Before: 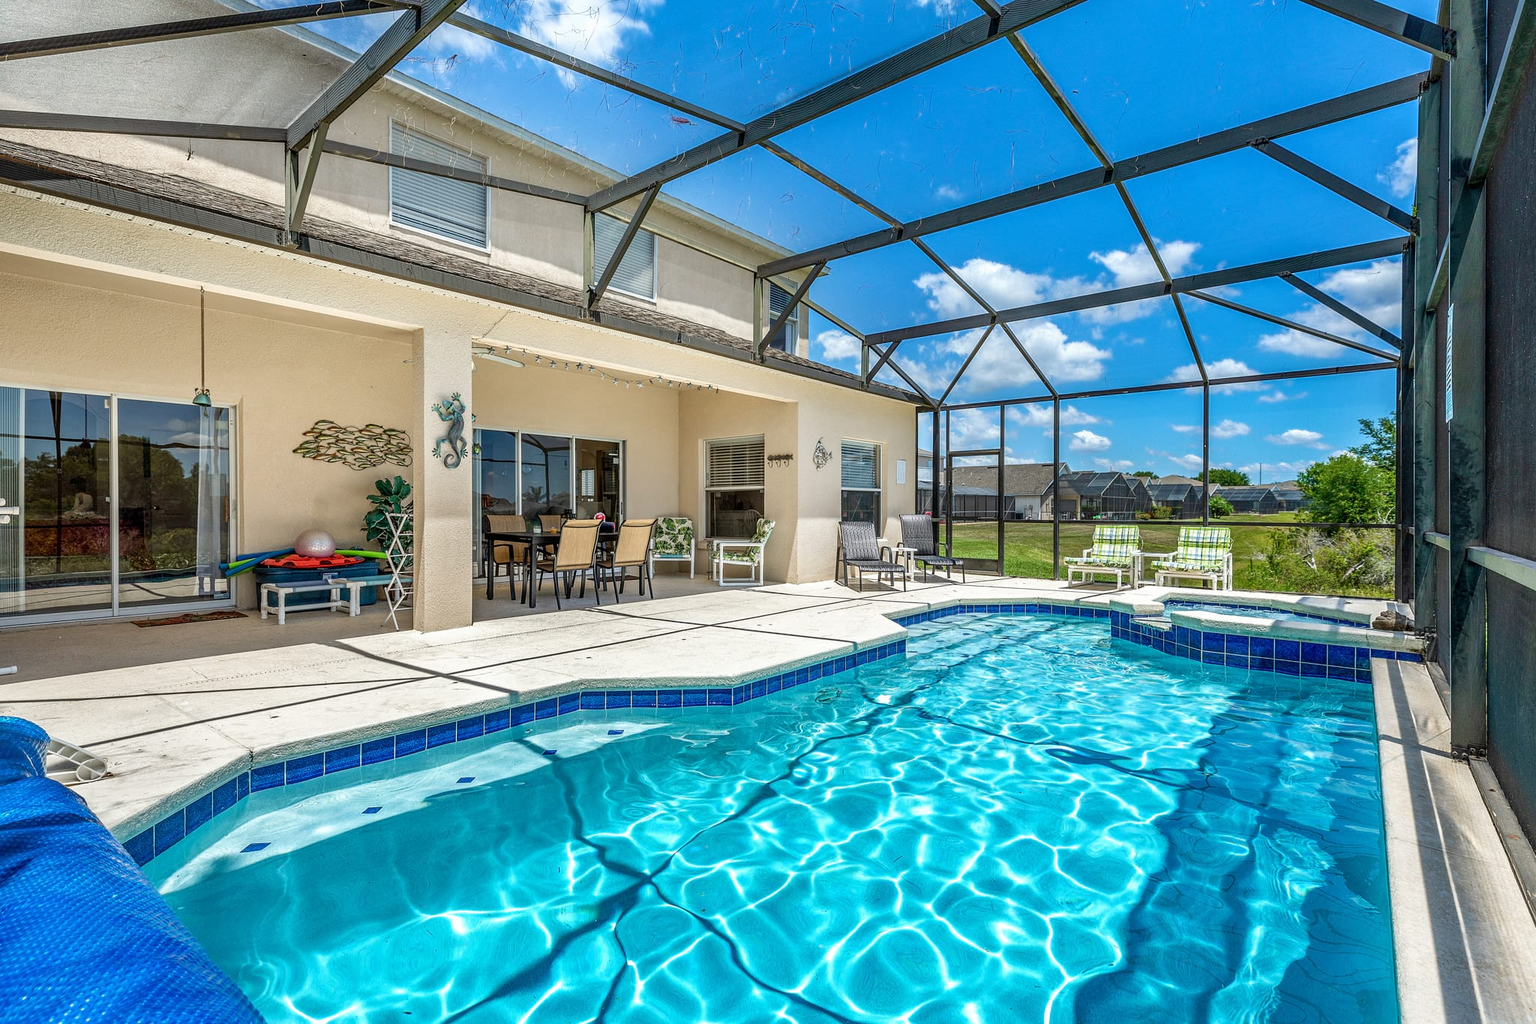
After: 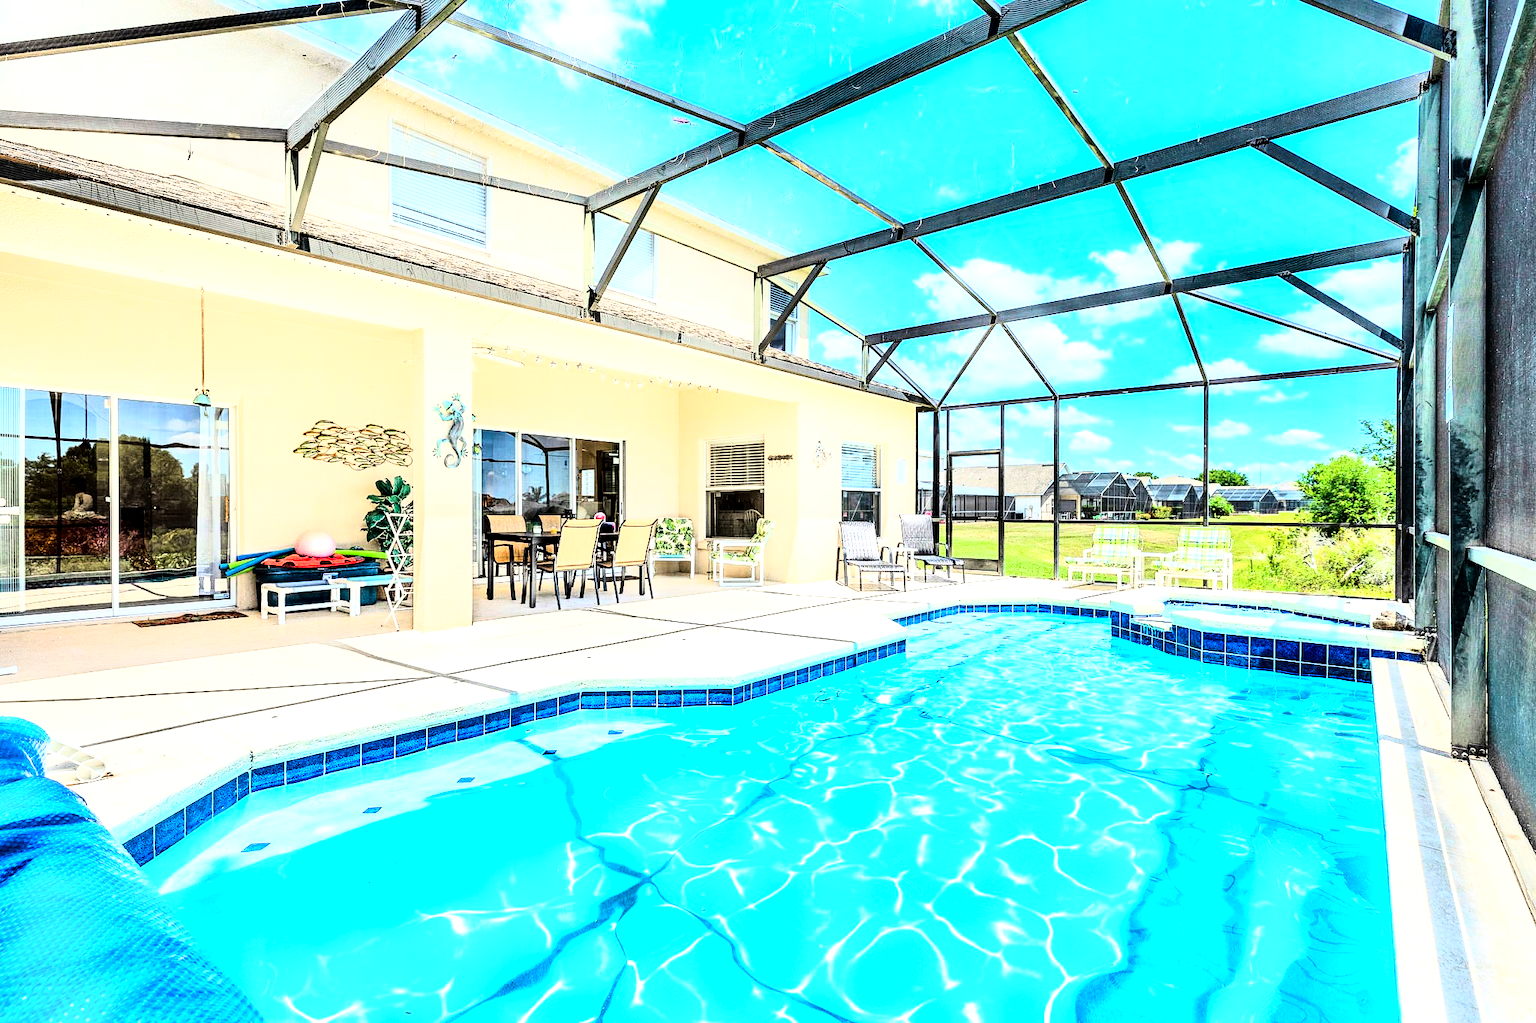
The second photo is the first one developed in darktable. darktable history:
rgb curve: curves: ch0 [(0, 0) (0.21, 0.15) (0.24, 0.21) (0.5, 0.75) (0.75, 0.96) (0.89, 0.99) (1, 1)]; ch1 [(0, 0.02) (0.21, 0.13) (0.25, 0.2) (0.5, 0.67) (0.75, 0.9) (0.89, 0.97) (1, 1)]; ch2 [(0, 0.02) (0.21, 0.13) (0.25, 0.2) (0.5, 0.67) (0.75, 0.9) (0.89, 0.97) (1, 1)], compensate middle gray true
contrast equalizer: y [[0.579, 0.58, 0.505, 0.5, 0.5, 0.5], [0.5 ×6], [0.5 ×6], [0 ×6], [0 ×6]]
exposure: black level correction 0, exposure 1.3 EV, compensate exposure bias true, compensate highlight preservation false
